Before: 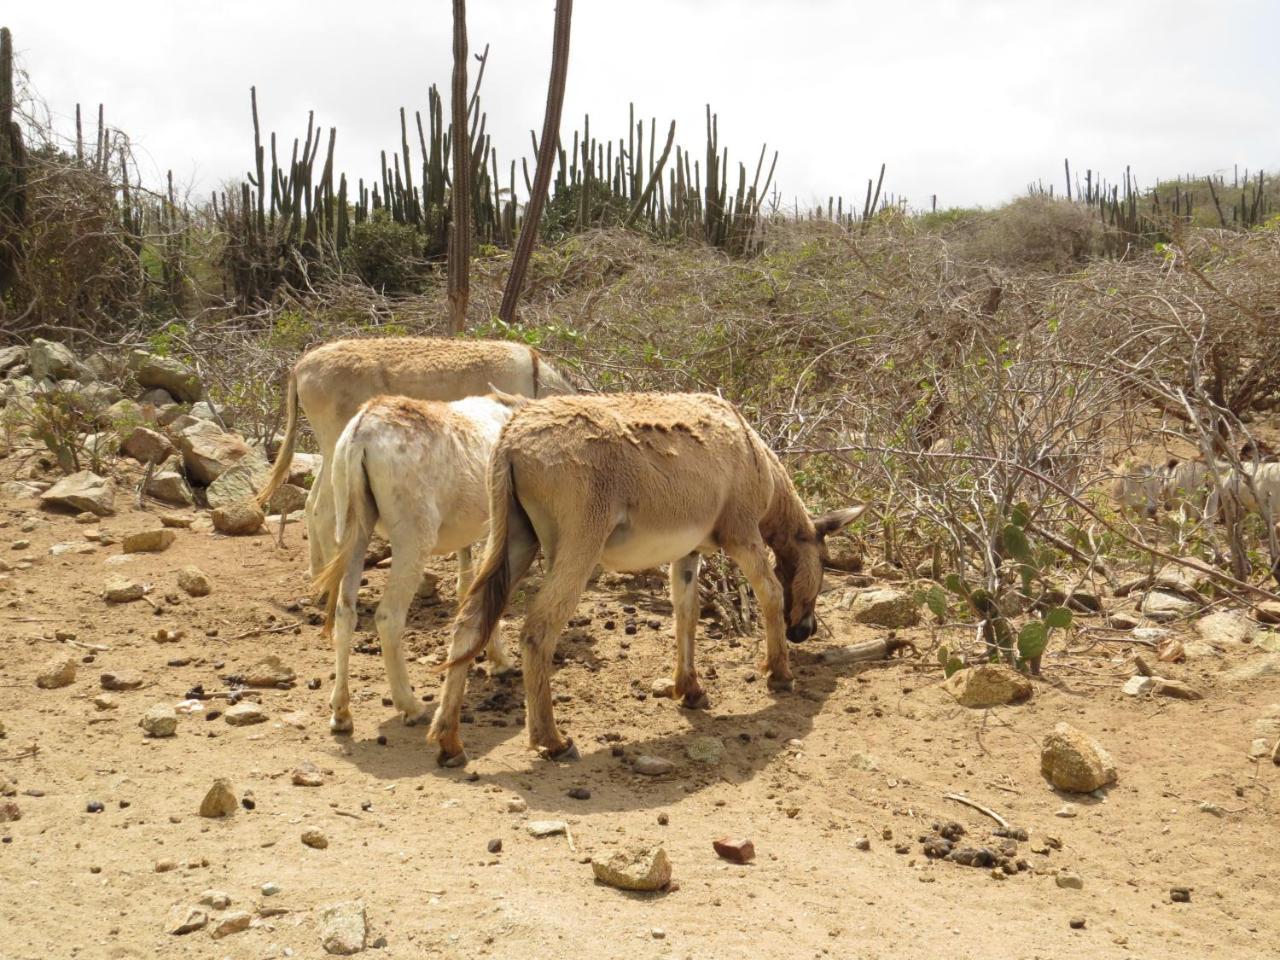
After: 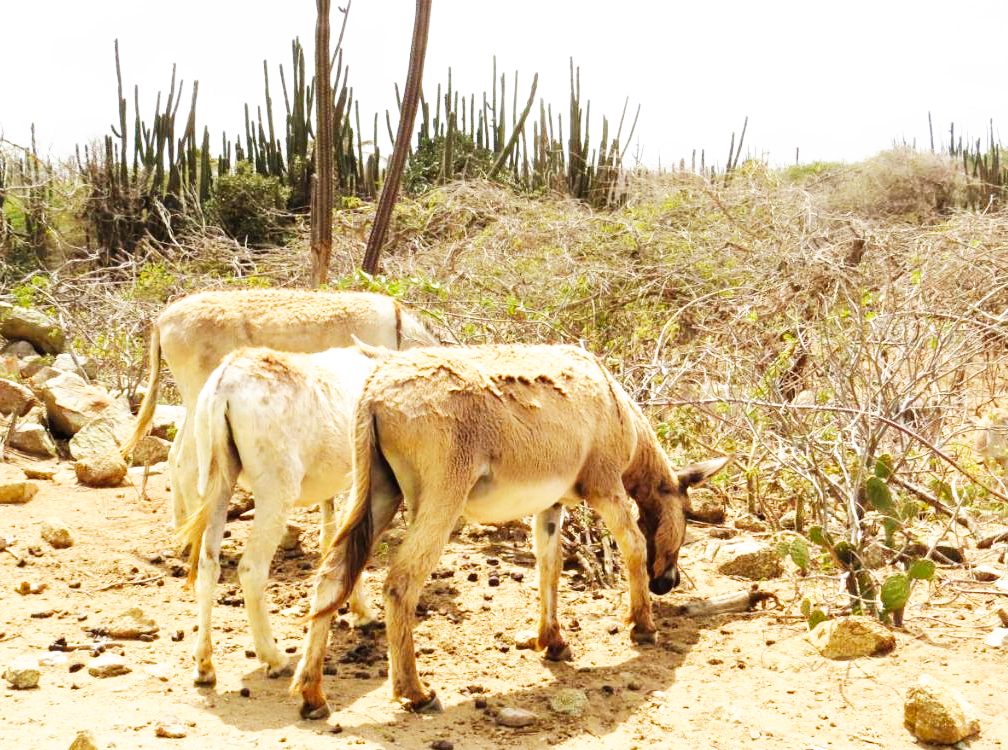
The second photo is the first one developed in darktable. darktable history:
crop and rotate: left 10.77%, top 5.1%, right 10.41%, bottom 16.76%
base curve: curves: ch0 [(0, 0) (0.007, 0.004) (0.027, 0.03) (0.046, 0.07) (0.207, 0.54) (0.442, 0.872) (0.673, 0.972) (1, 1)], preserve colors none
